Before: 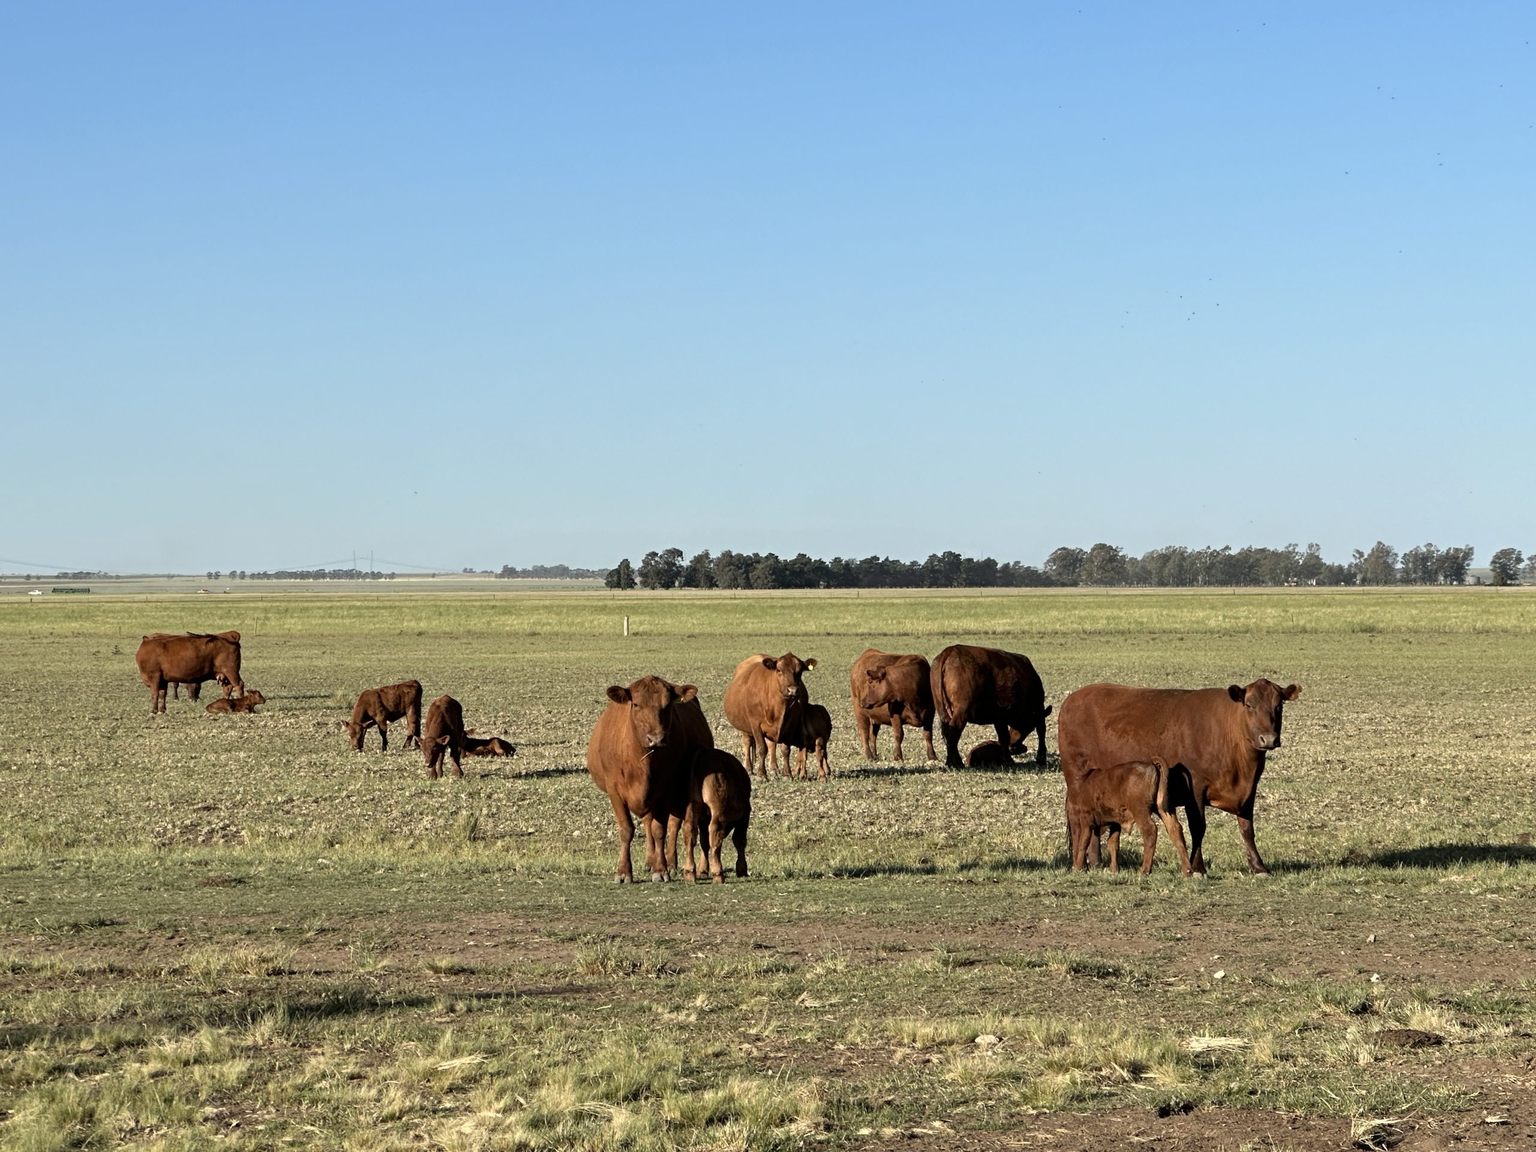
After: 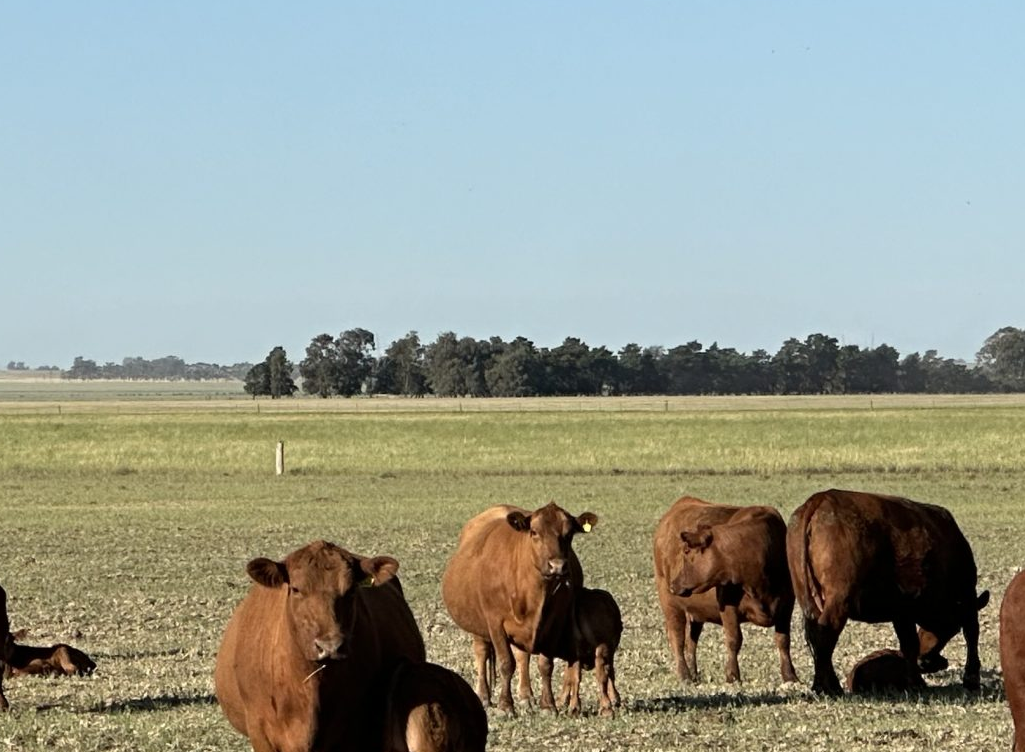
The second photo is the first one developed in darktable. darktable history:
crop: left 29.851%, top 30.508%, right 30.077%, bottom 30.297%
